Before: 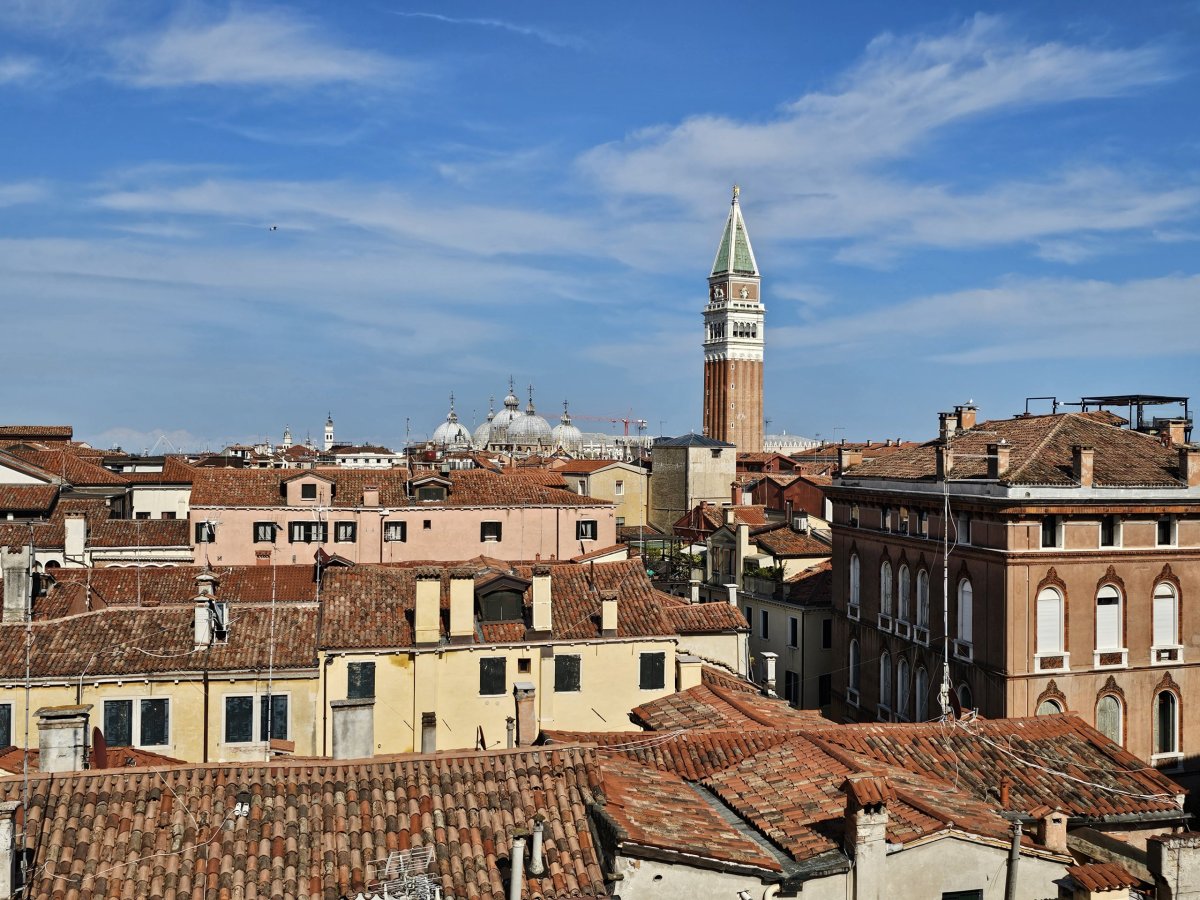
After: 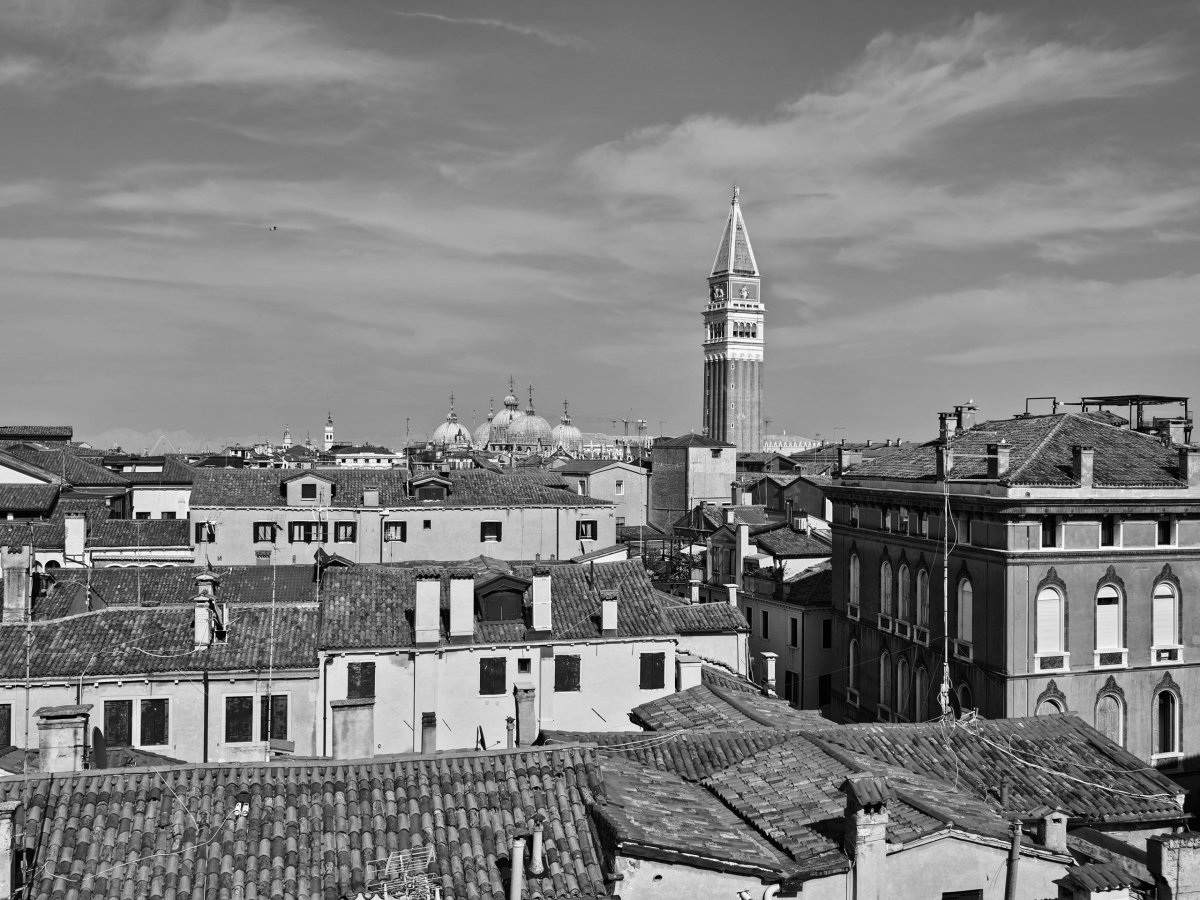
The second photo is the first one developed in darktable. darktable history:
monochrome: a 32, b 64, size 2.3
white balance: red 1.042, blue 1.17
